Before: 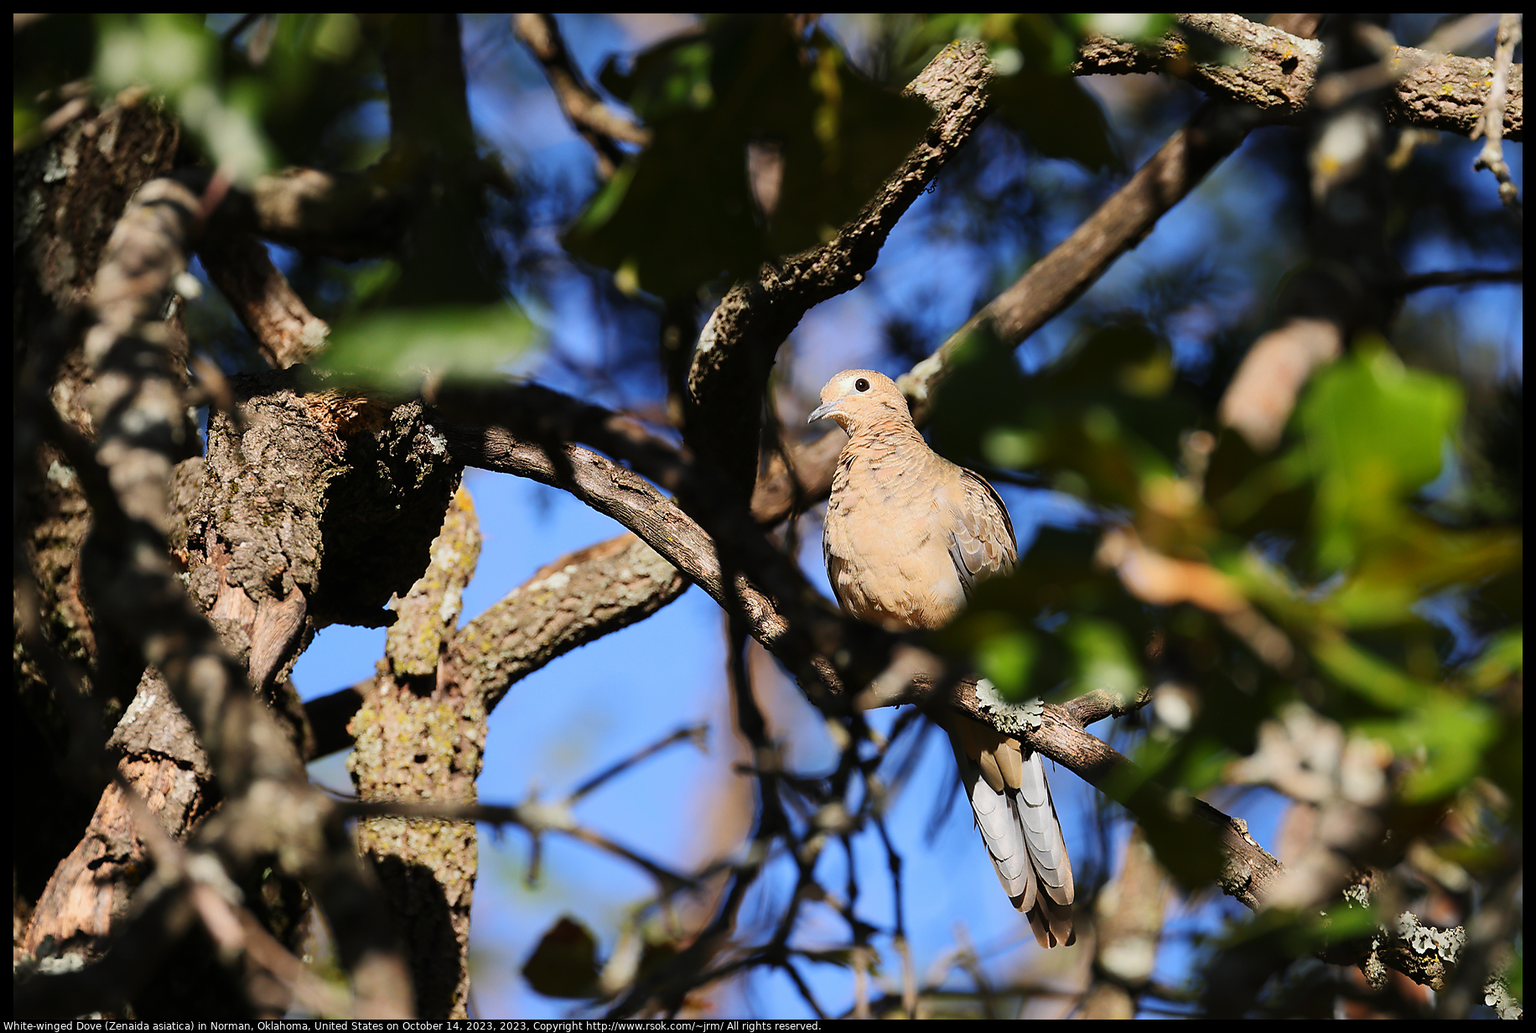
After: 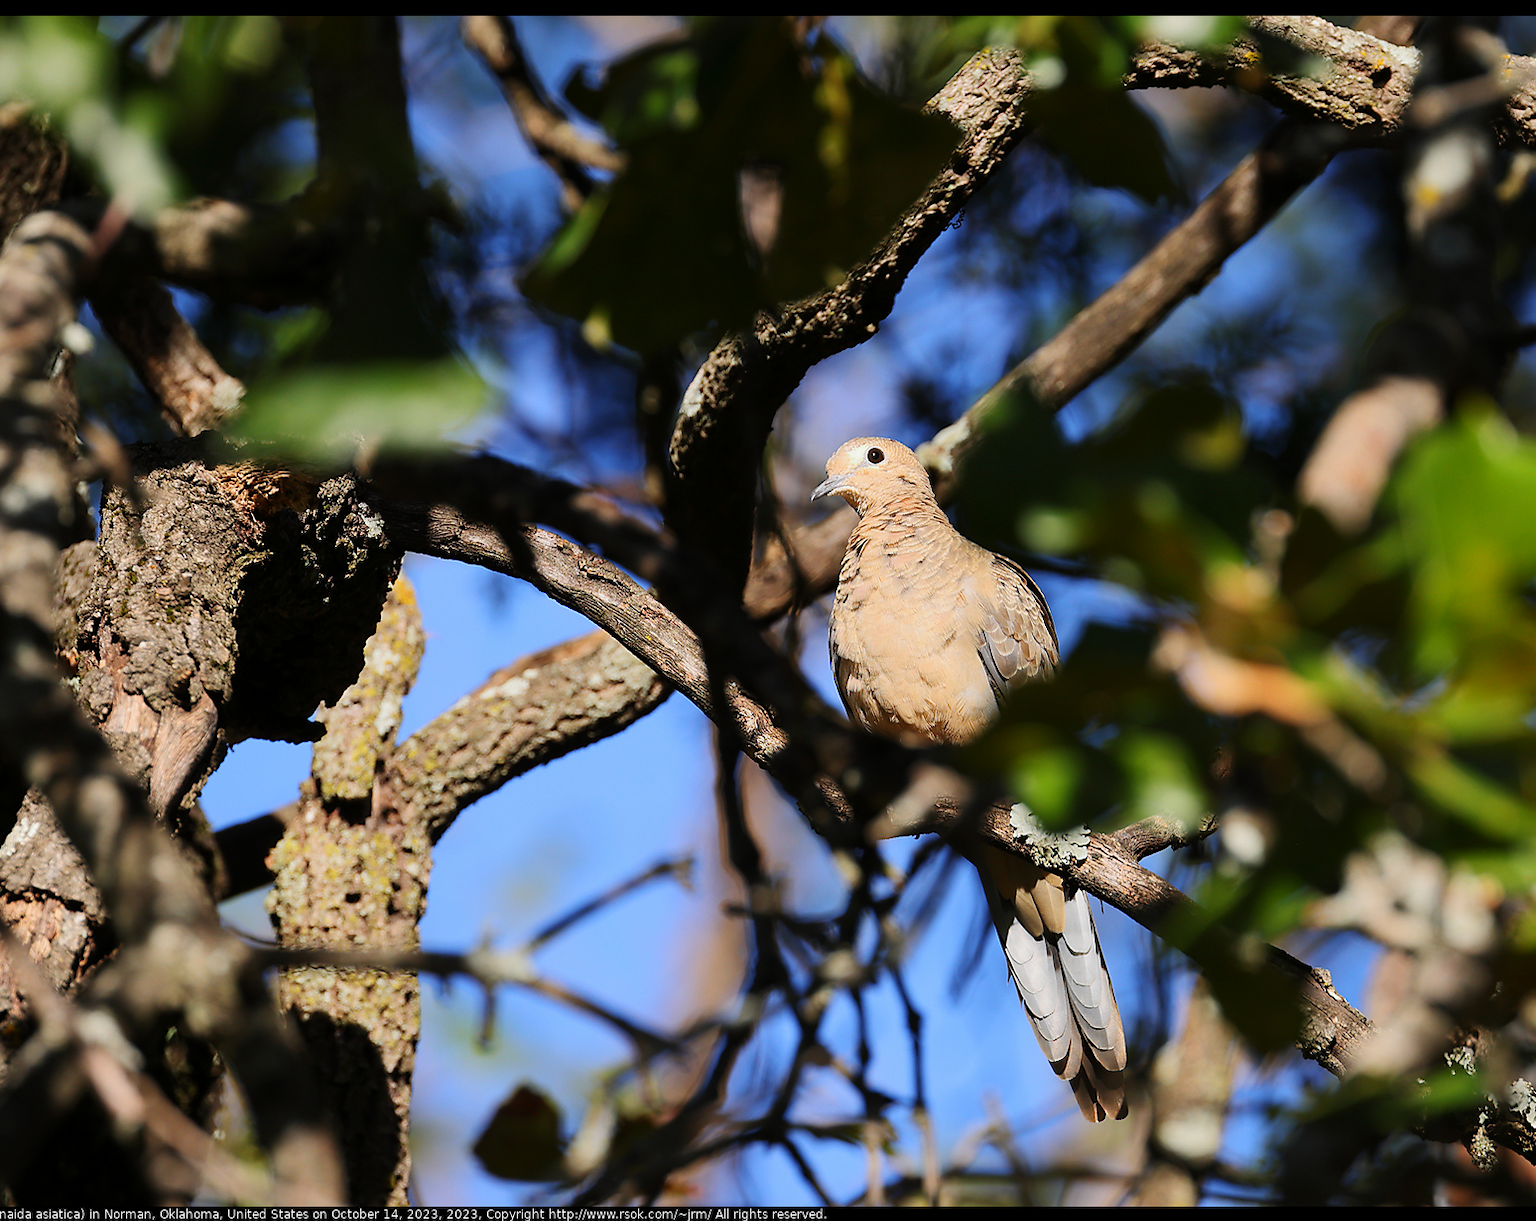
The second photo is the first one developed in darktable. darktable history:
exposure: black level correction 0.001, compensate highlight preservation false
crop: left 7.976%, right 7.485%
